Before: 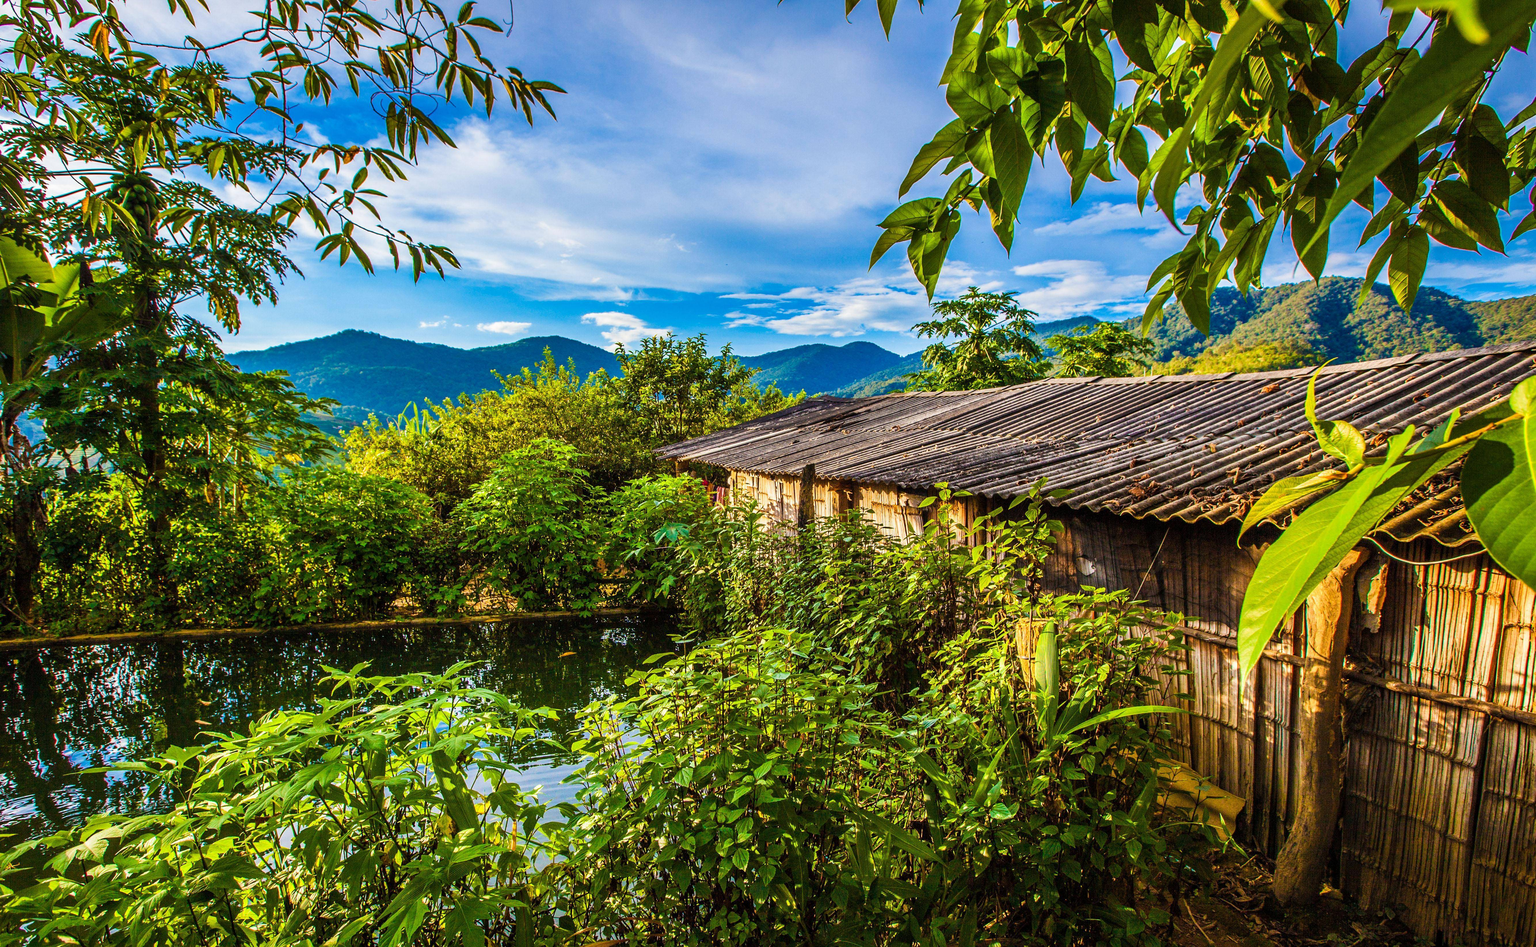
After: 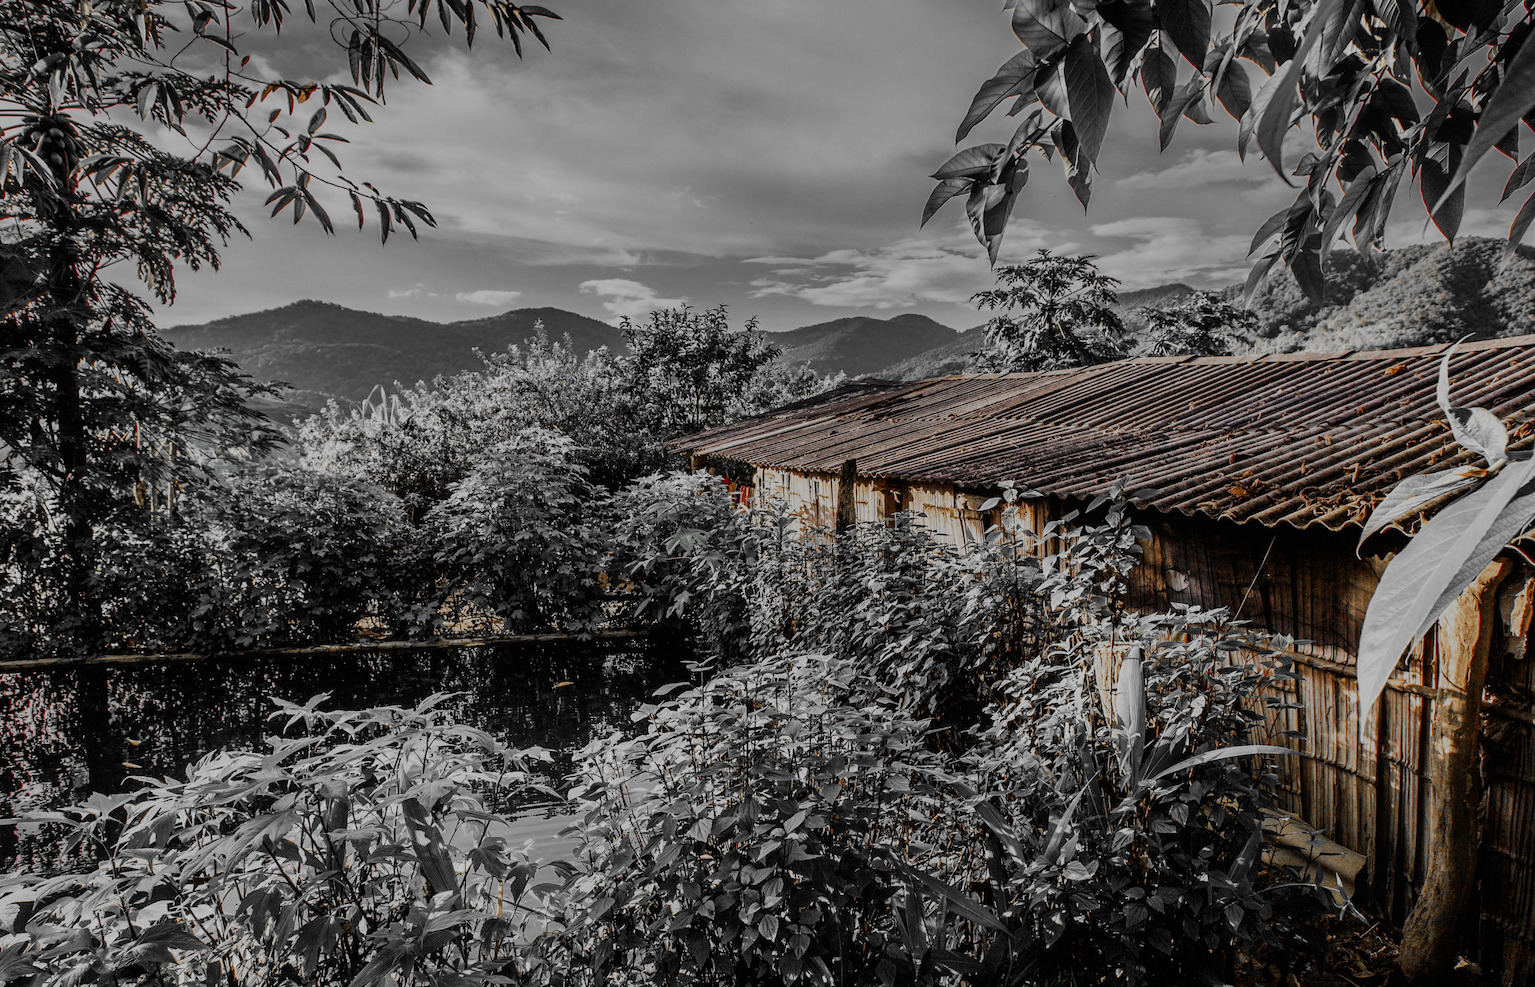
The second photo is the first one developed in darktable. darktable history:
crop: left 6.025%, top 8.142%, right 9.545%, bottom 3.889%
filmic rgb: black relative exposure -7.09 EV, white relative exposure 5.36 EV, threshold 5.97 EV, hardness 3.02, enable highlight reconstruction true
local contrast: mode bilateral grid, contrast 99, coarseness 100, detail 92%, midtone range 0.2
color zones: curves: ch0 [(0, 0.497) (0.096, 0.361) (0.221, 0.538) (0.429, 0.5) (0.571, 0.5) (0.714, 0.5) (0.857, 0.5) (1, 0.497)]; ch1 [(0, 0.5) (0.143, 0.5) (0.257, -0.002) (0.429, 0.04) (0.571, -0.001) (0.714, -0.015) (0.857, 0.024) (1, 0.5)]
color balance rgb: linear chroma grading › global chroma 8.993%, perceptual saturation grading › global saturation 0.051%
exposure: black level correction 0, exposure -0.717 EV, compensate highlight preservation false
